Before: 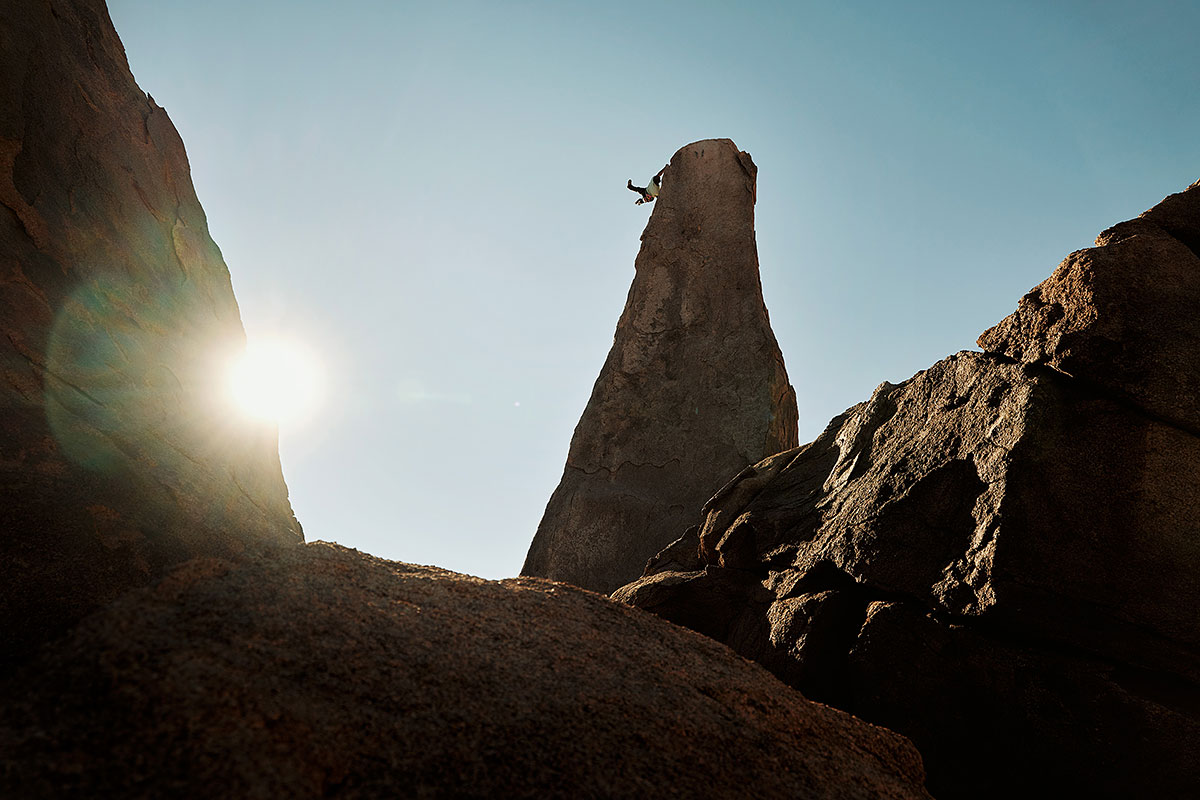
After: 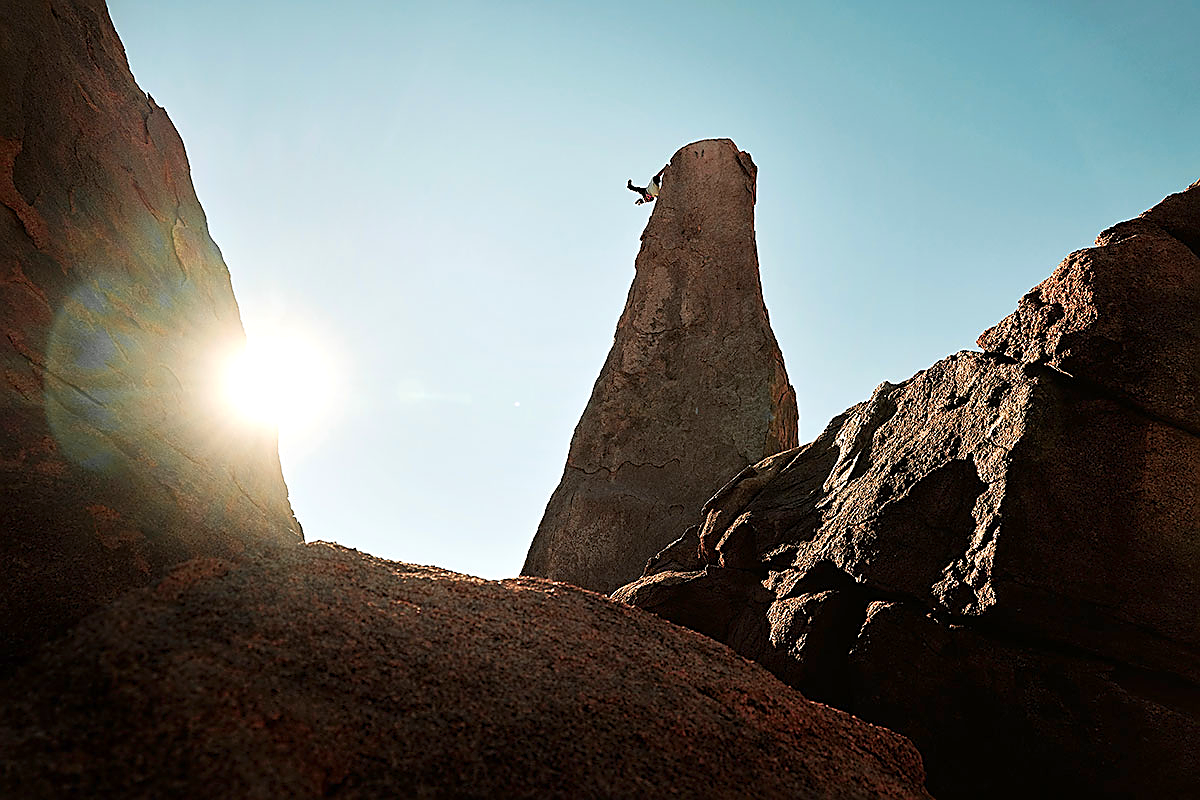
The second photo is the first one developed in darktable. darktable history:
sharpen: amount 0.75
levels: levels [0, 0.435, 0.917]
color zones: curves: ch1 [(0.29, 0.492) (0.373, 0.185) (0.509, 0.481)]; ch2 [(0.25, 0.462) (0.749, 0.457)], mix 40.67%
